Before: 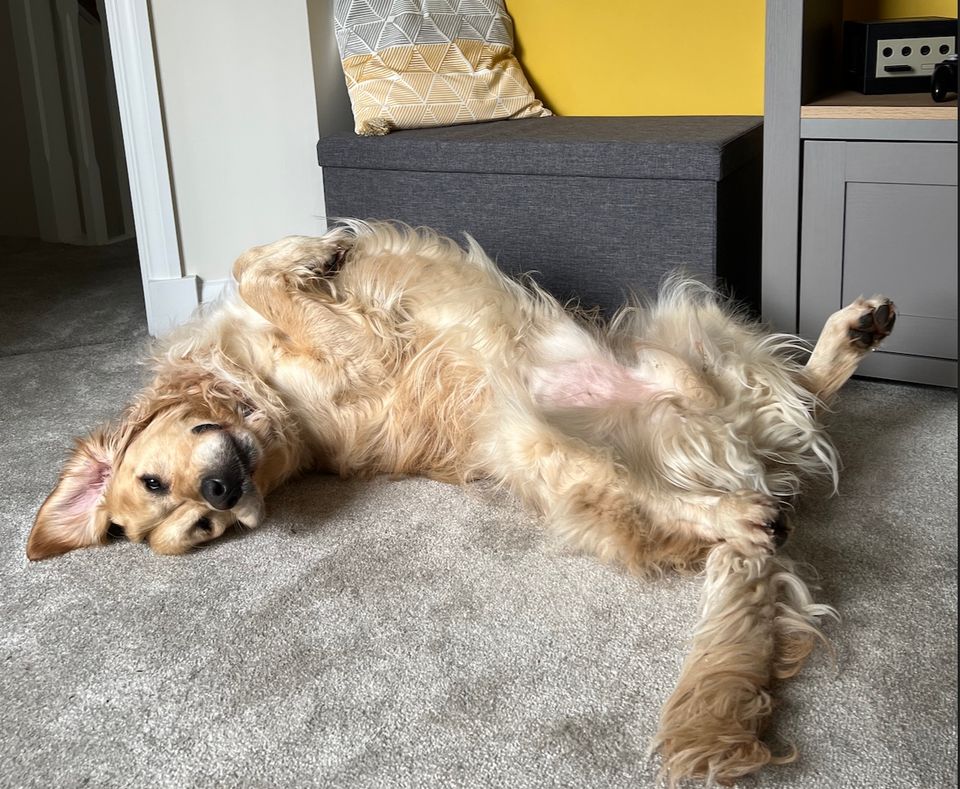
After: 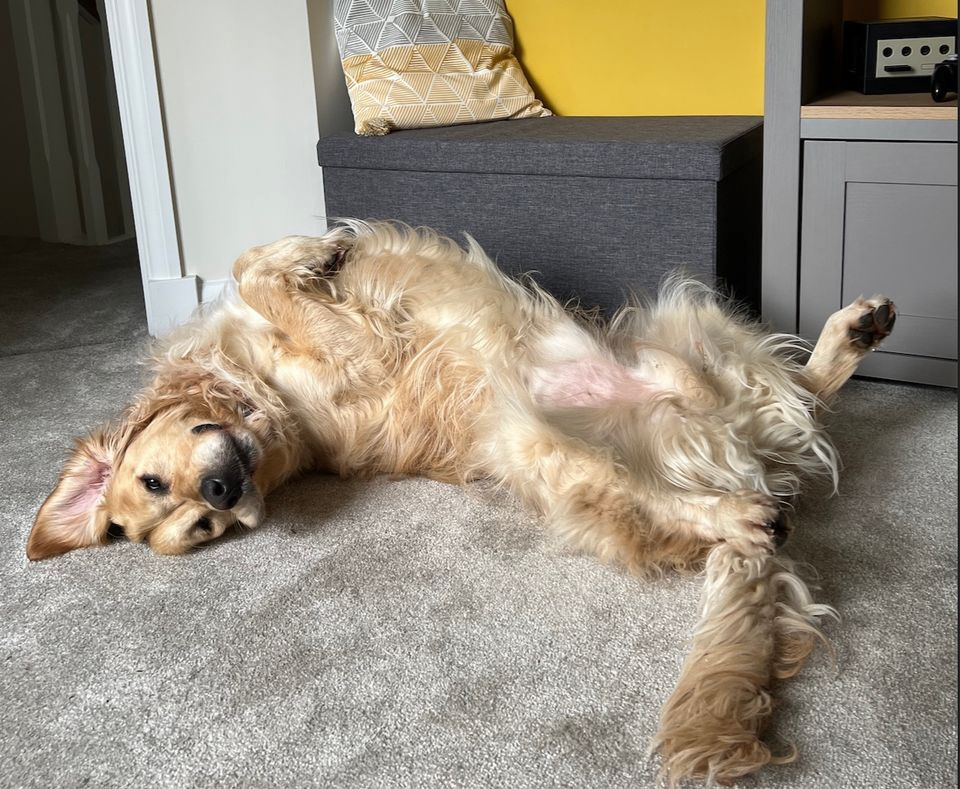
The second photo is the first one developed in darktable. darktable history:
shadows and highlights: shadows 25, highlights -25
base curve: preserve colors none
